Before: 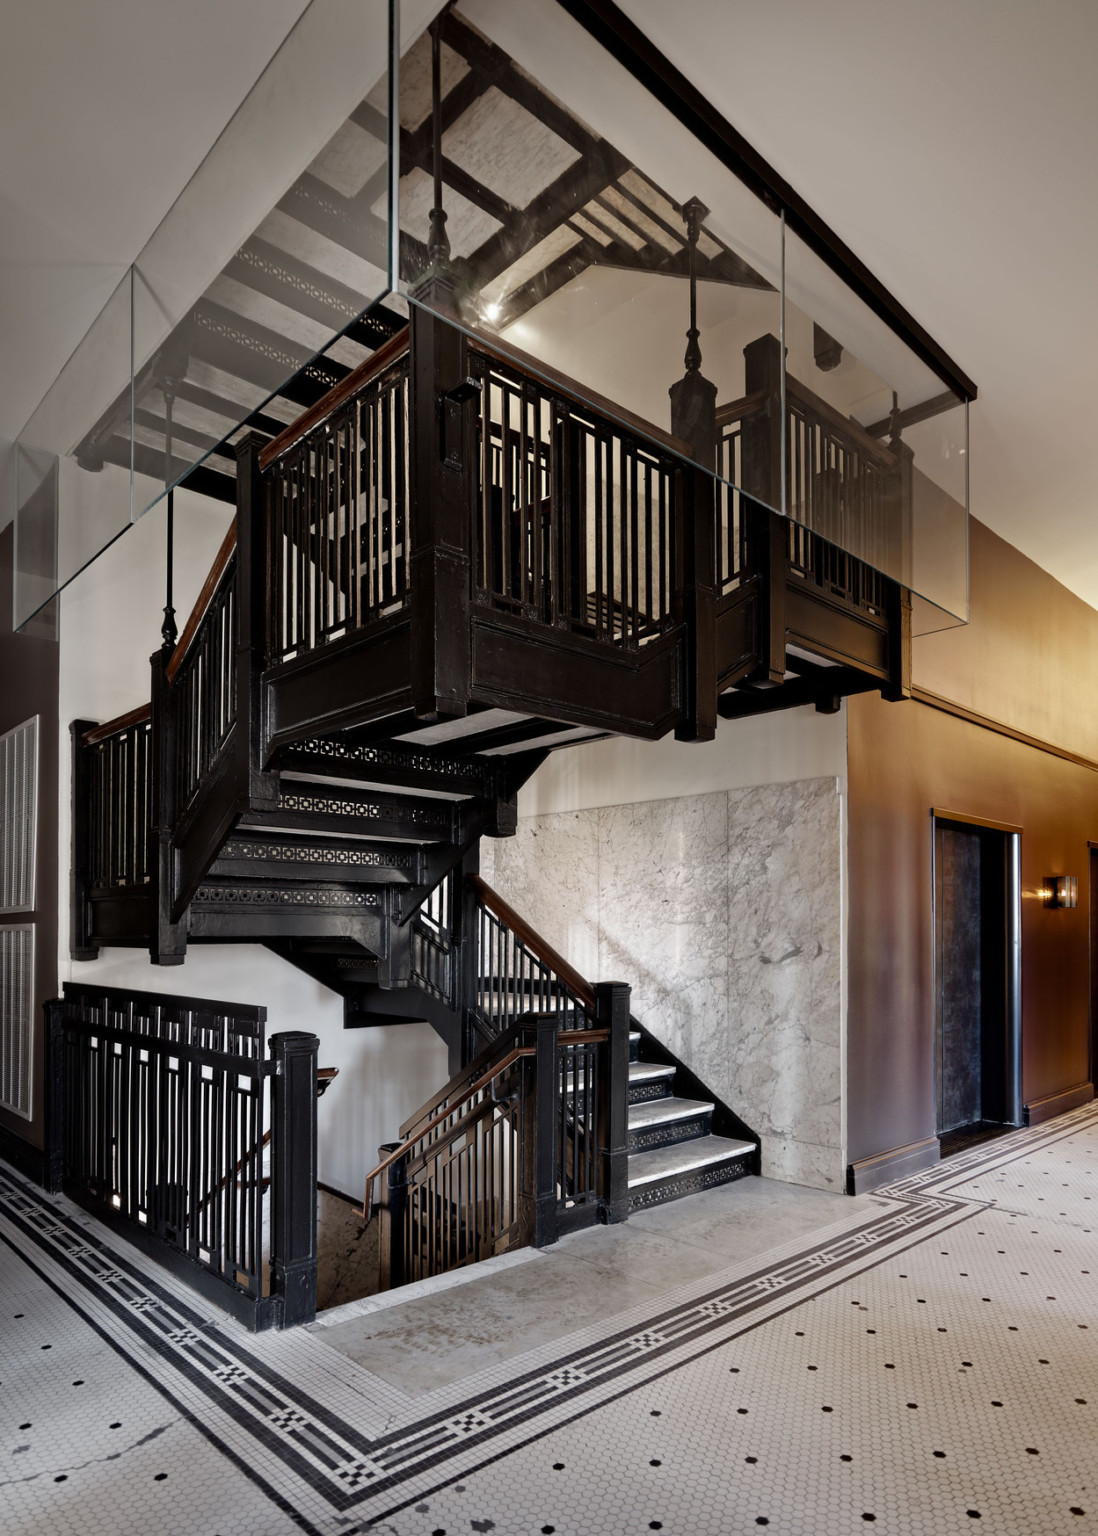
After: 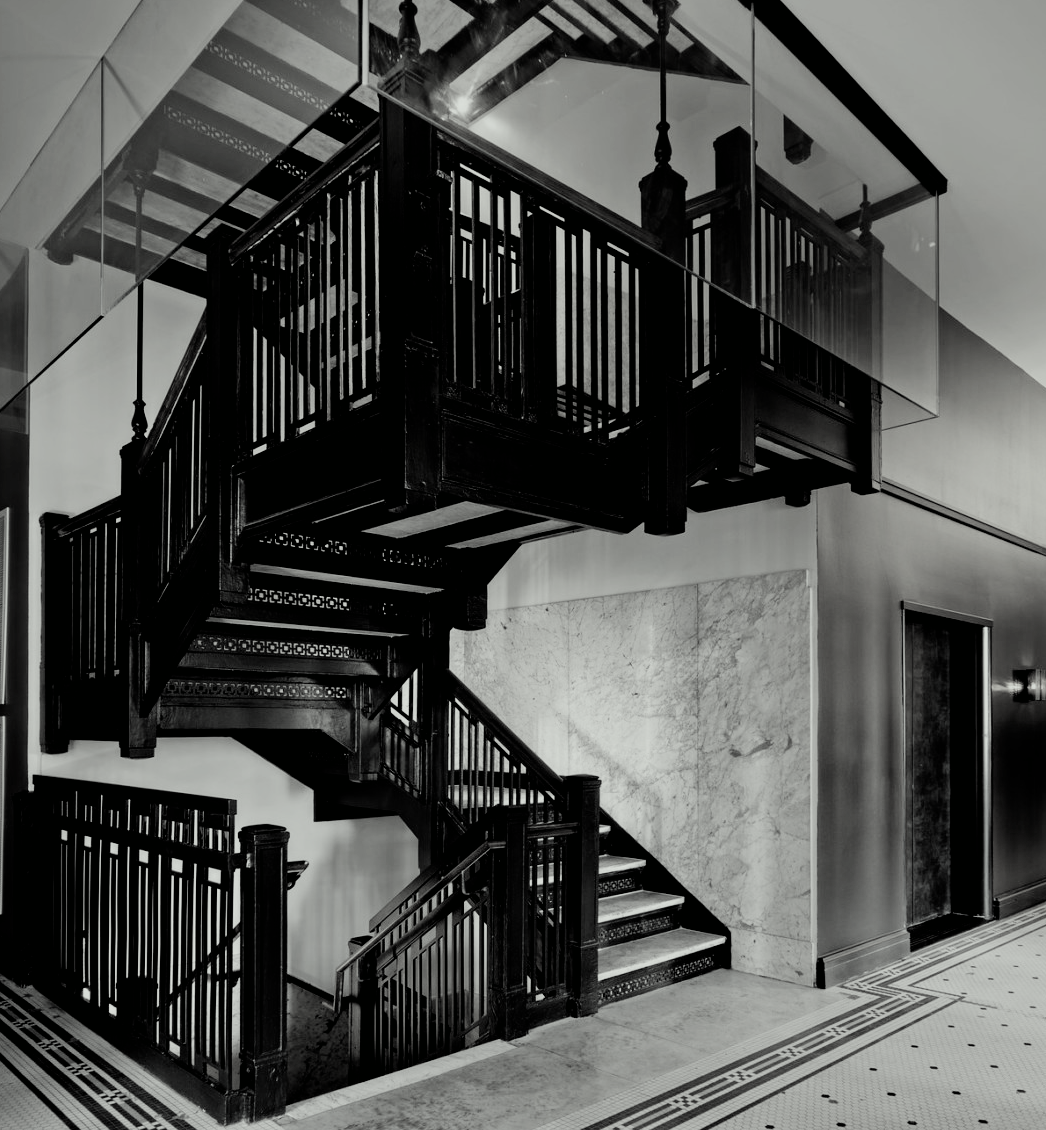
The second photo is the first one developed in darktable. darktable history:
crop and rotate: left 2.802%, top 13.512%, right 1.913%, bottom 12.864%
color balance rgb: linear chroma grading › global chroma 8.842%, perceptual saturation grading › global saturation 36.851%, perceptual saturation grading › shadows 34.532%, global vibrance 20%
filmic rgb: black relative exposure -5.07 EV, white relative exposure 3.56 EV, hardness 3.18, contrast 1.196, highlights saturation mix -48.74%, preserve chrominance RGB euclidean norm, color science v5 (2021), contrast in shadows safe, contrast in highlights safe
color correction: highlights a* -2.47, highlights b* 2.42
